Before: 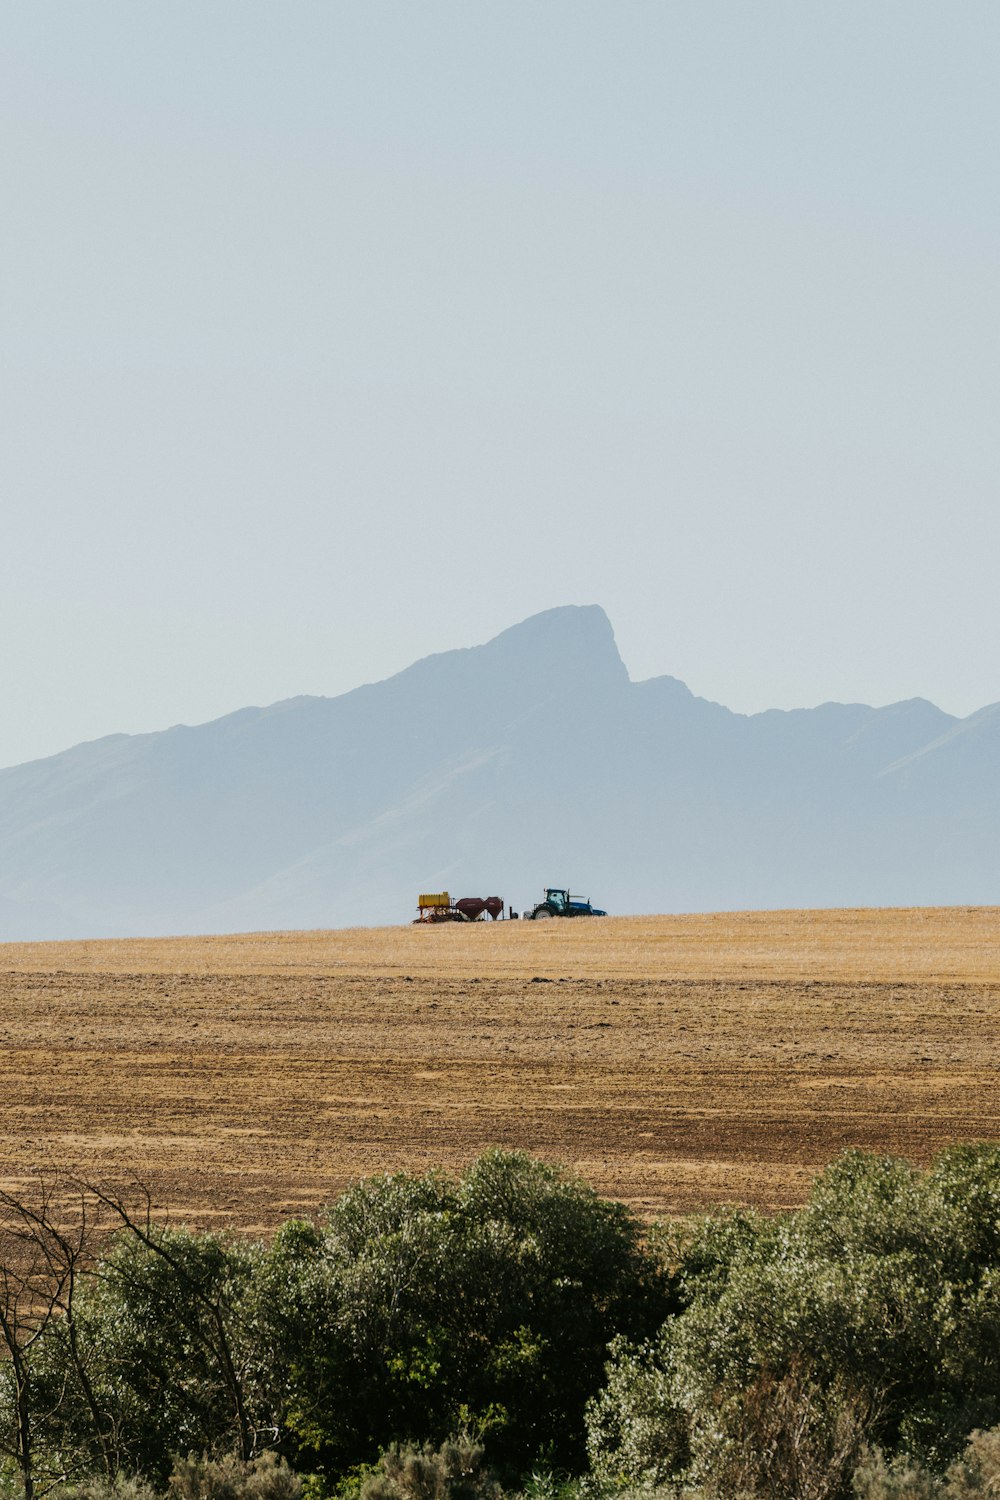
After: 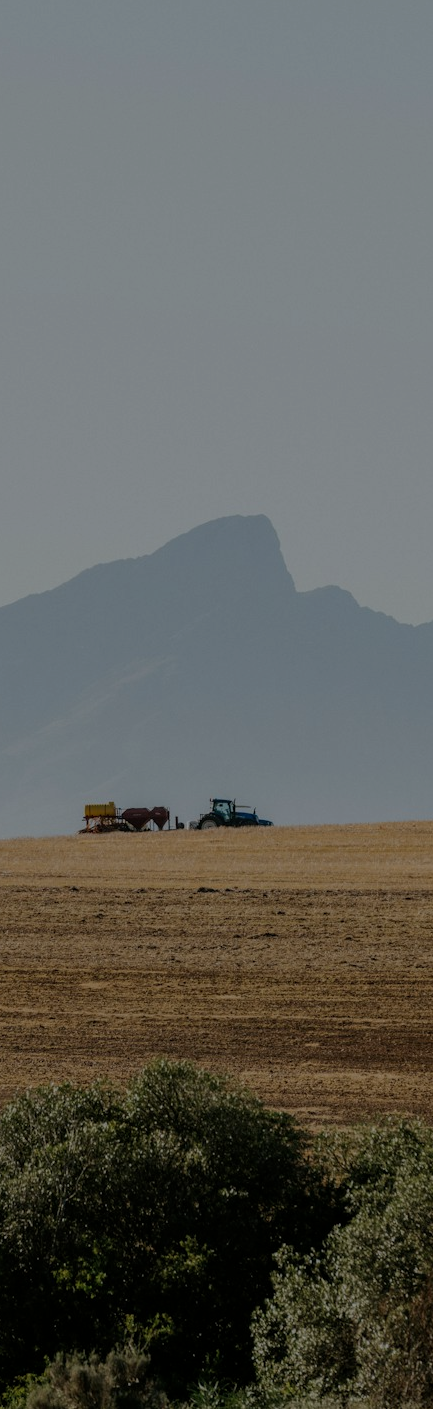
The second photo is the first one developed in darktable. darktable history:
crop: left 33.452%, top 6.025%, right 23.155%
local contrast: detail 110%
exposure: exposure -1.468 EV, compensate highlight preservation false
